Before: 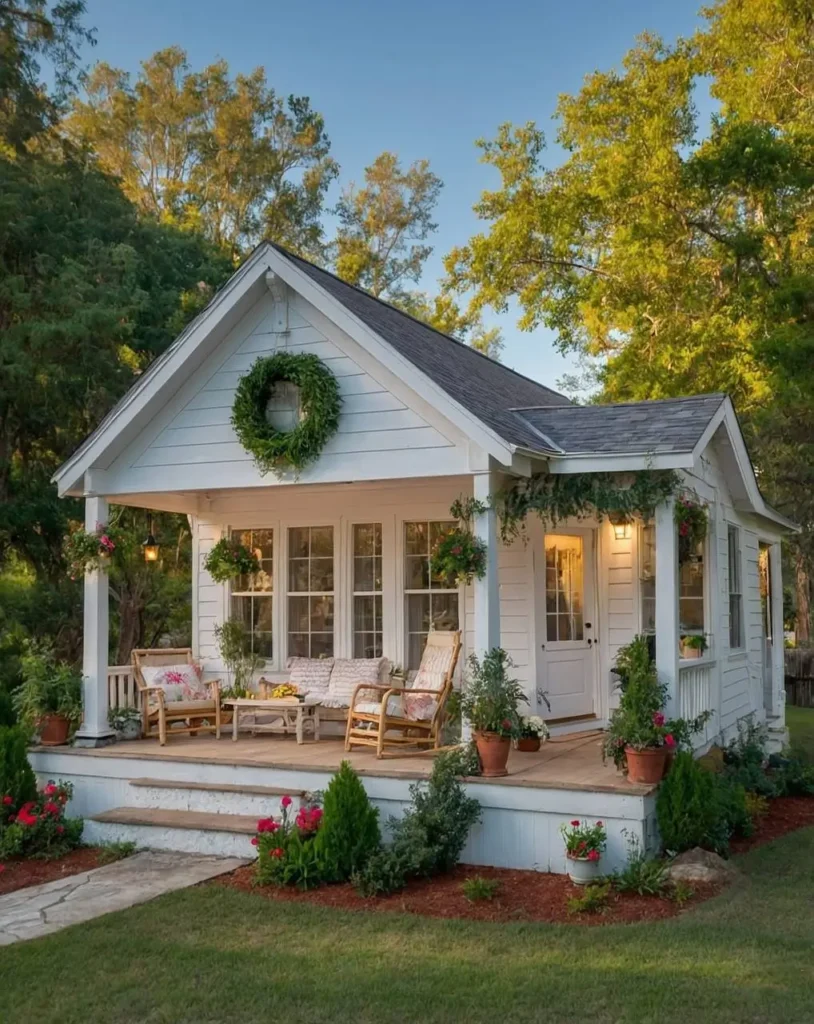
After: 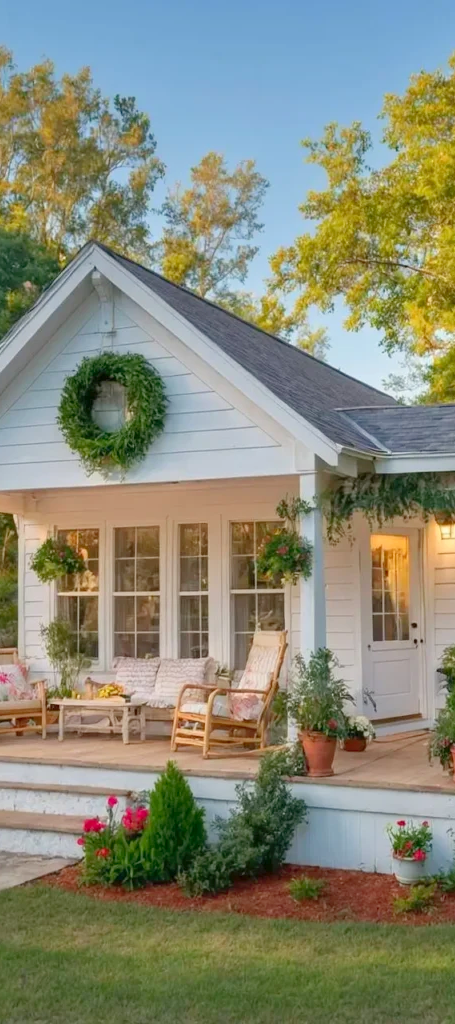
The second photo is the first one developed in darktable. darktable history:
crop: left 21.475%, right 22.506%
levels: levels [0, 0.445, 1]
